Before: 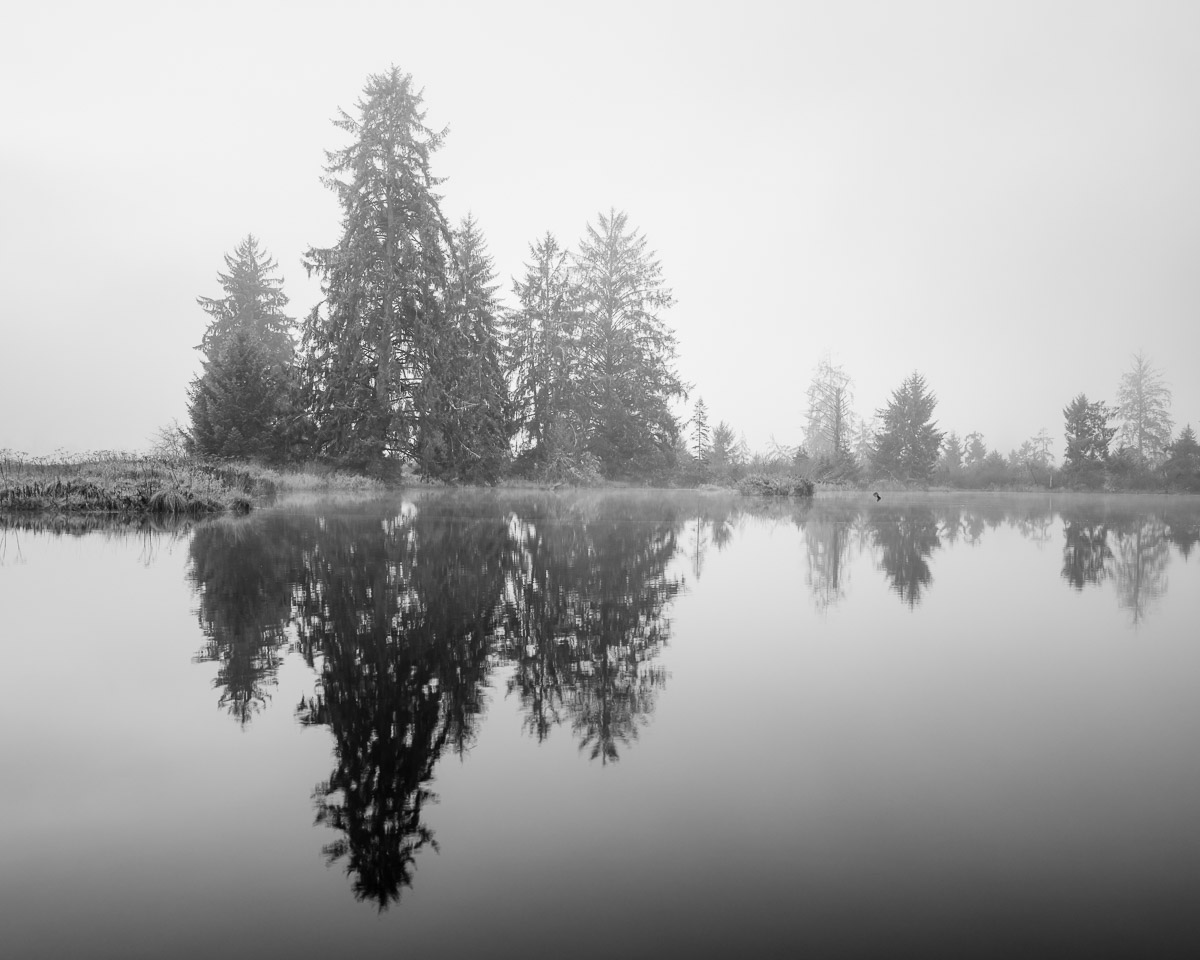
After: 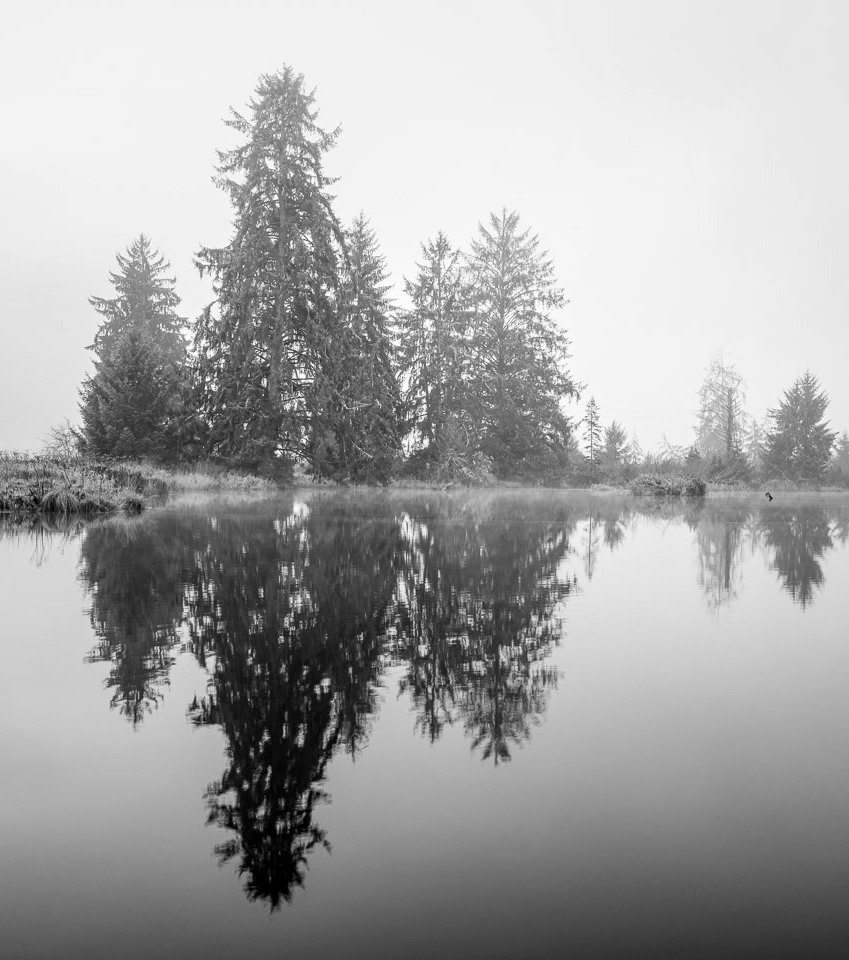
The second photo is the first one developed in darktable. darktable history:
contrast equalizer: octaves 7, y [[0.5, 0.502, 0.506, 0.511, 0.52, 0.537], [0.5 ×6], [0.505, 0.509, 0.518, 0.534, 0.553, 0.561], [0 ×6], [0 ×6]]
local contrast: on, module defaults
crop and rotate: left 9.061%, right 20.142%
color balance rgb: on, module defaults
contrast brightness saturation: saturation -0.17
